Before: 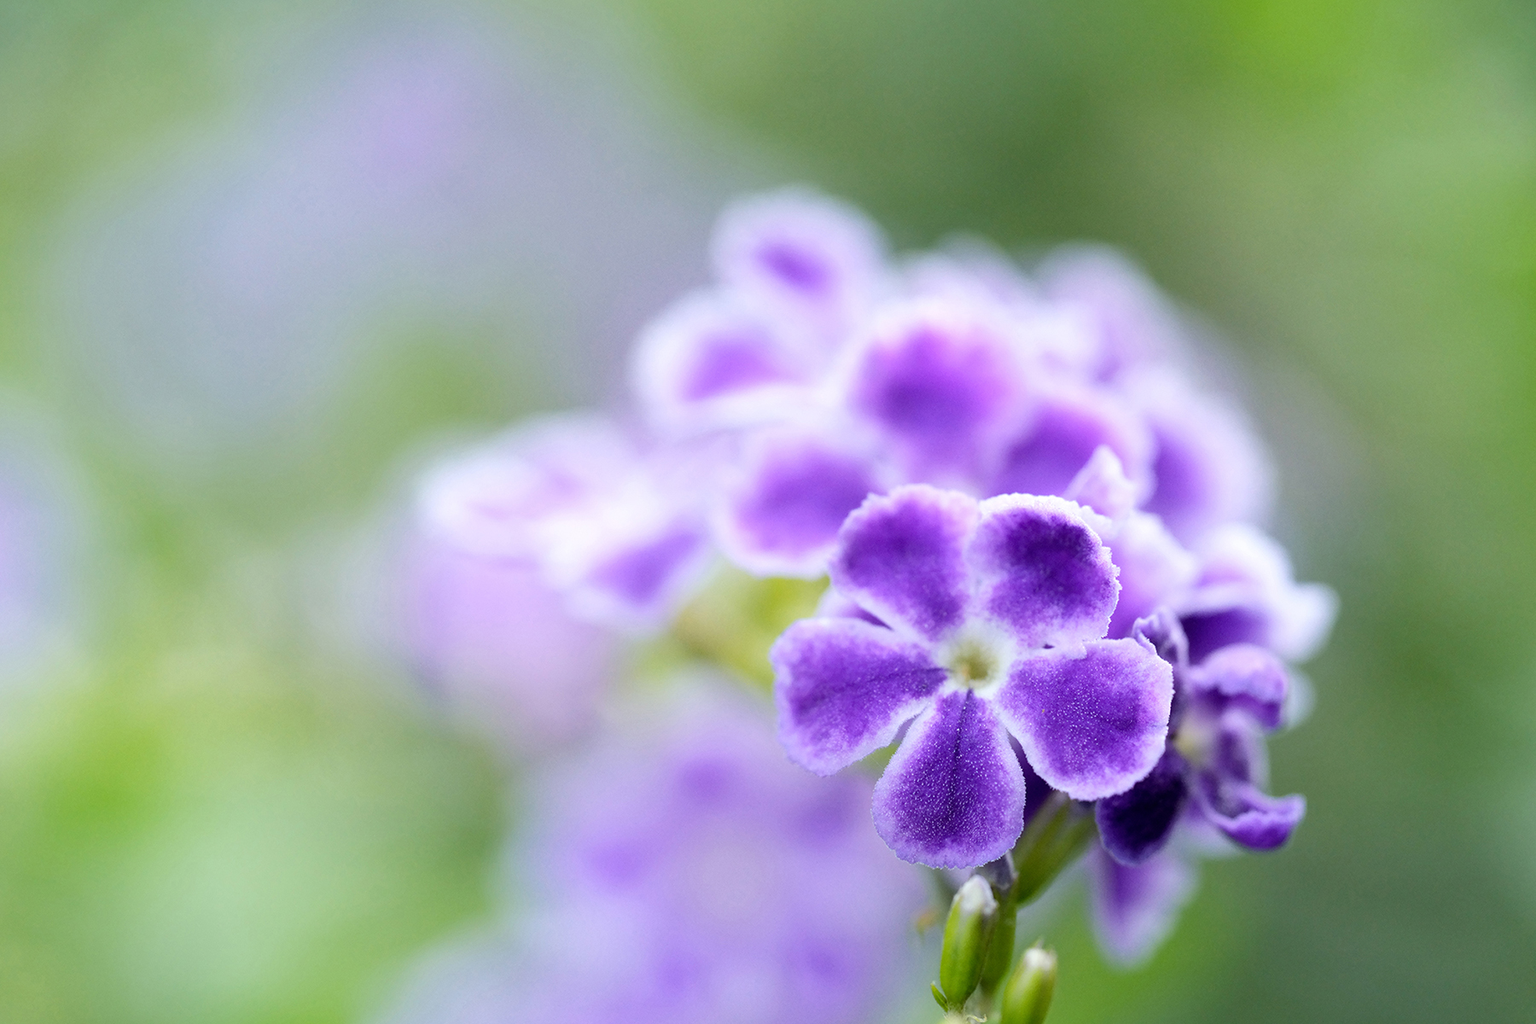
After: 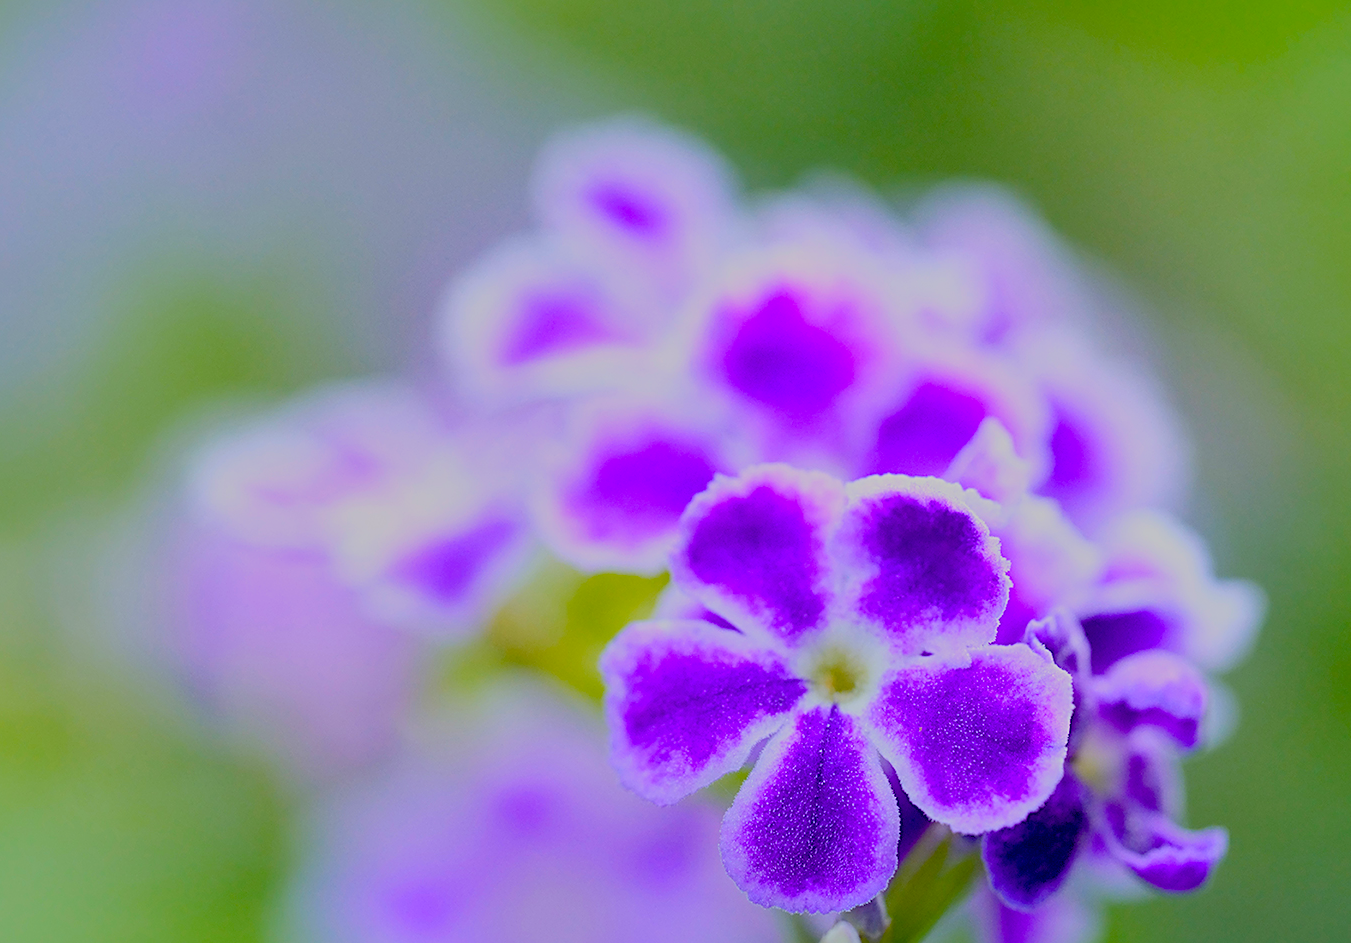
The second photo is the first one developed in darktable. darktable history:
shadows and highlights: on, module defaults
sharpen: on, module defaults
crop: left 16.796%, top 8.716%, right 8.147%, bottom 12.62%
color balance rgb: linear chroma grading › global chroma 25.139%, perceptual saturation grading › global saturation 29.457%, contrast -29.563%
